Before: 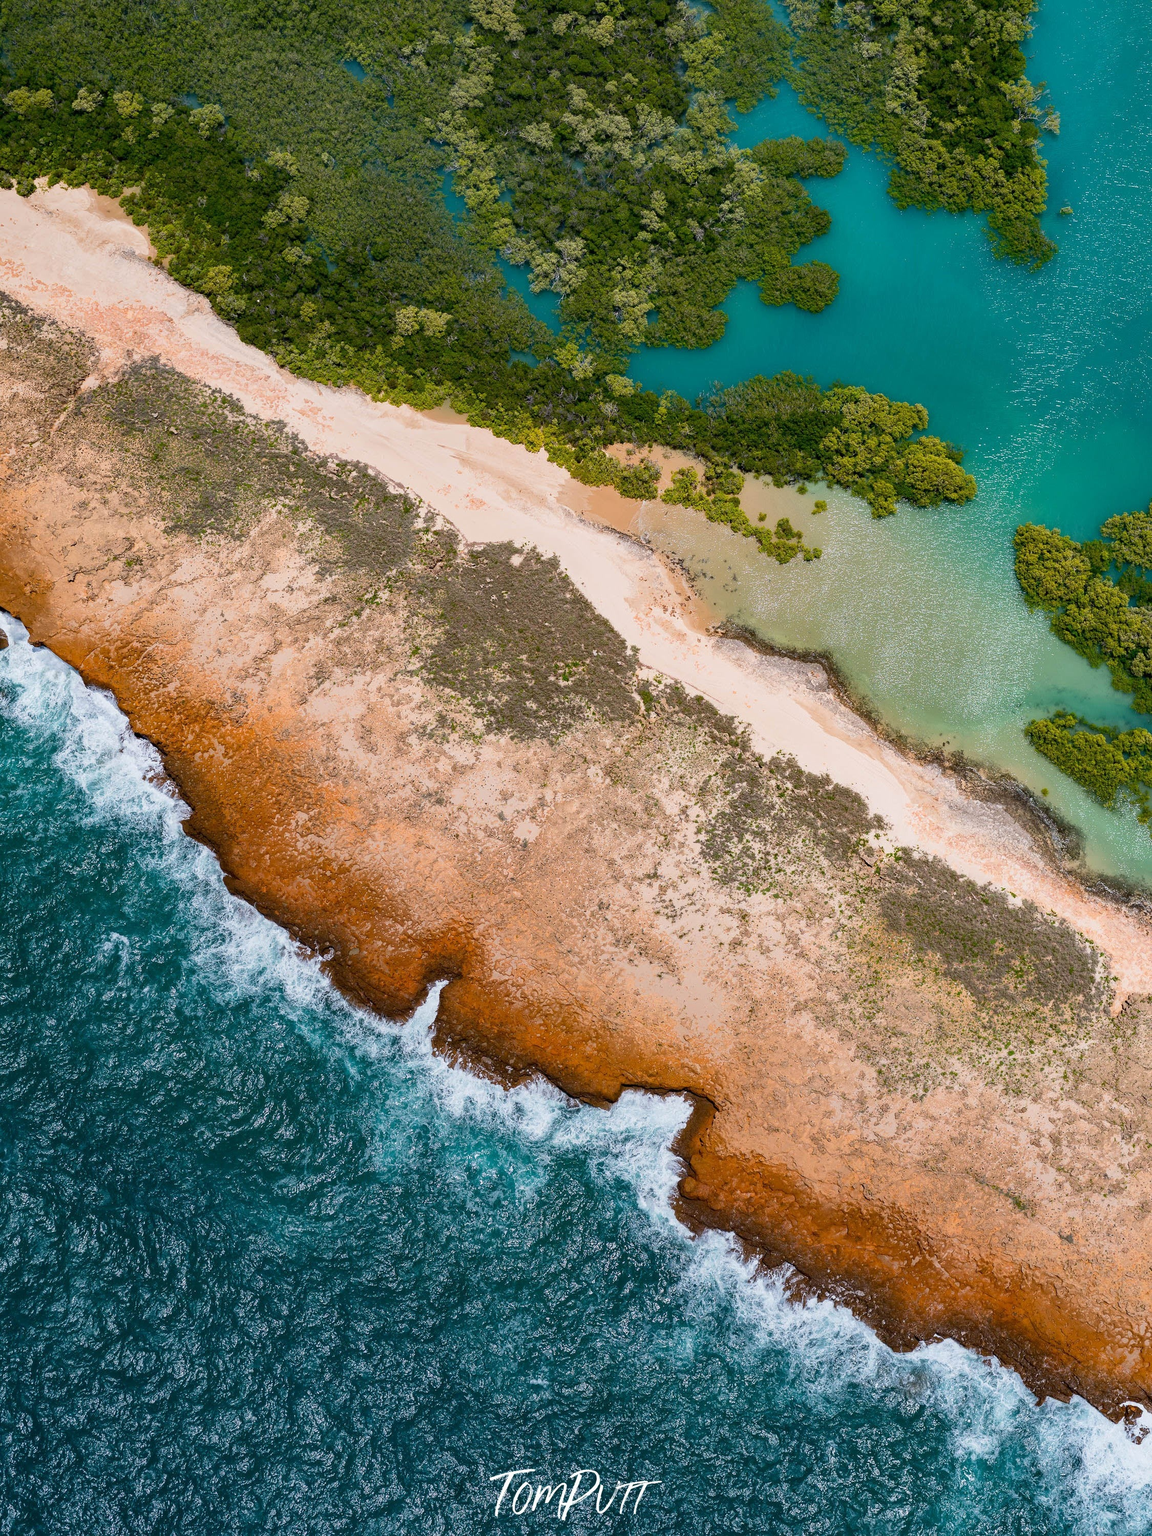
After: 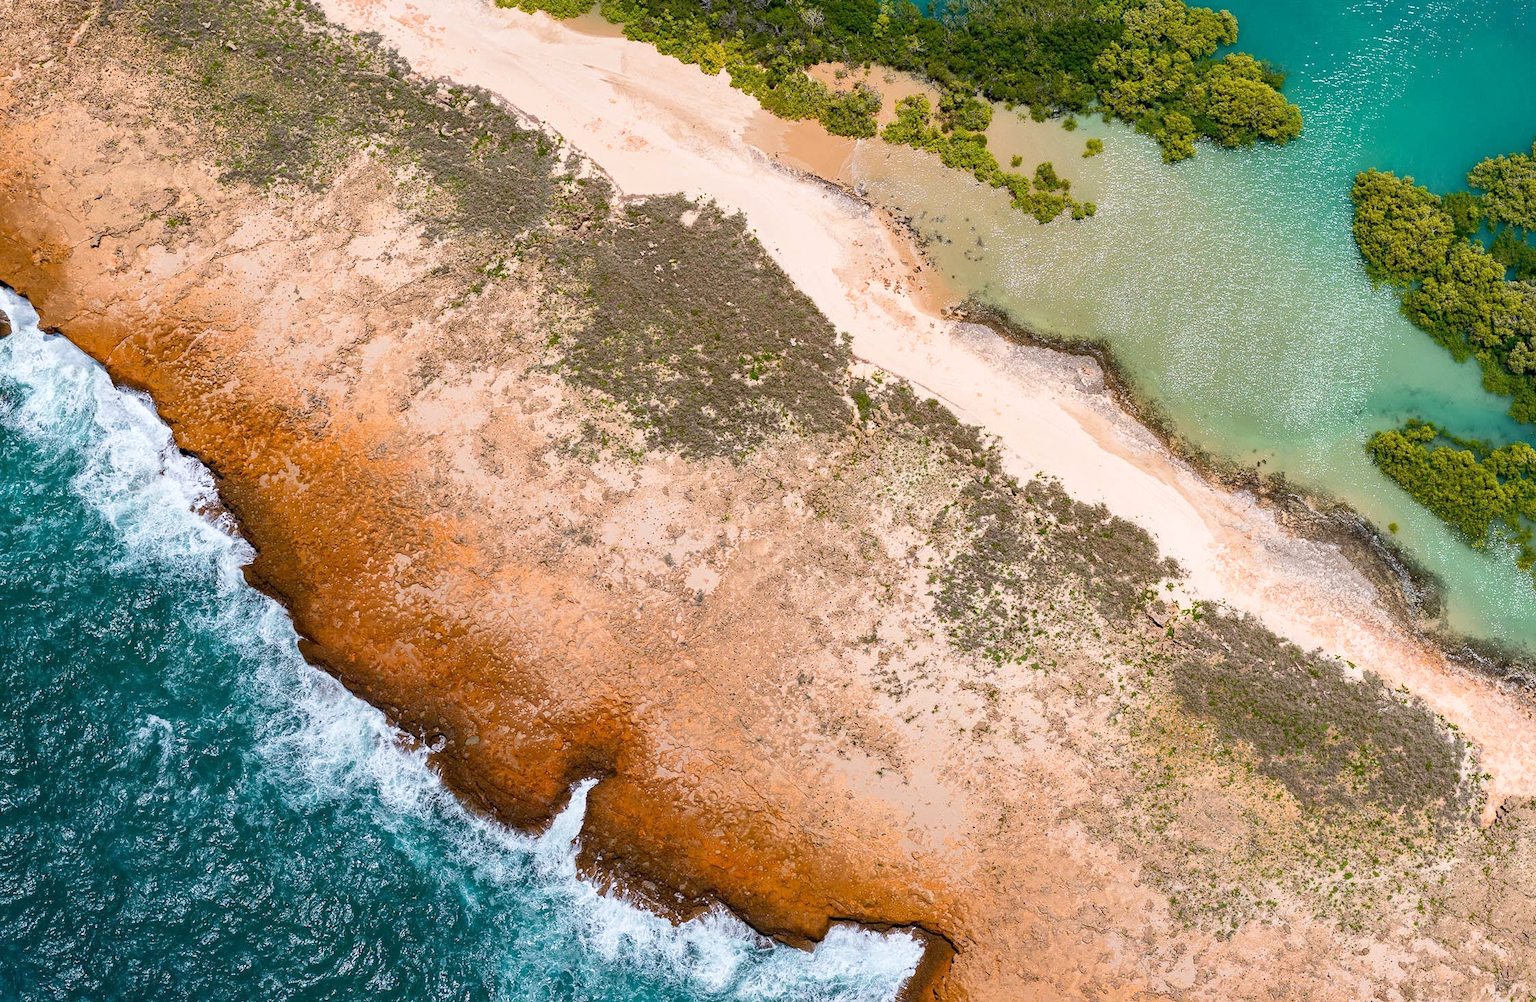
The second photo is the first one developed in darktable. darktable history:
exposure: exposure 0.227 EV, compensate exposure bias true, compensate highlight preservation false
crop and rotate: top 25.811%, bottom 25.236%
tone equalizer: edges refinement/feathering 500, mask exposure compensation -1.57 EV, preserve details no
